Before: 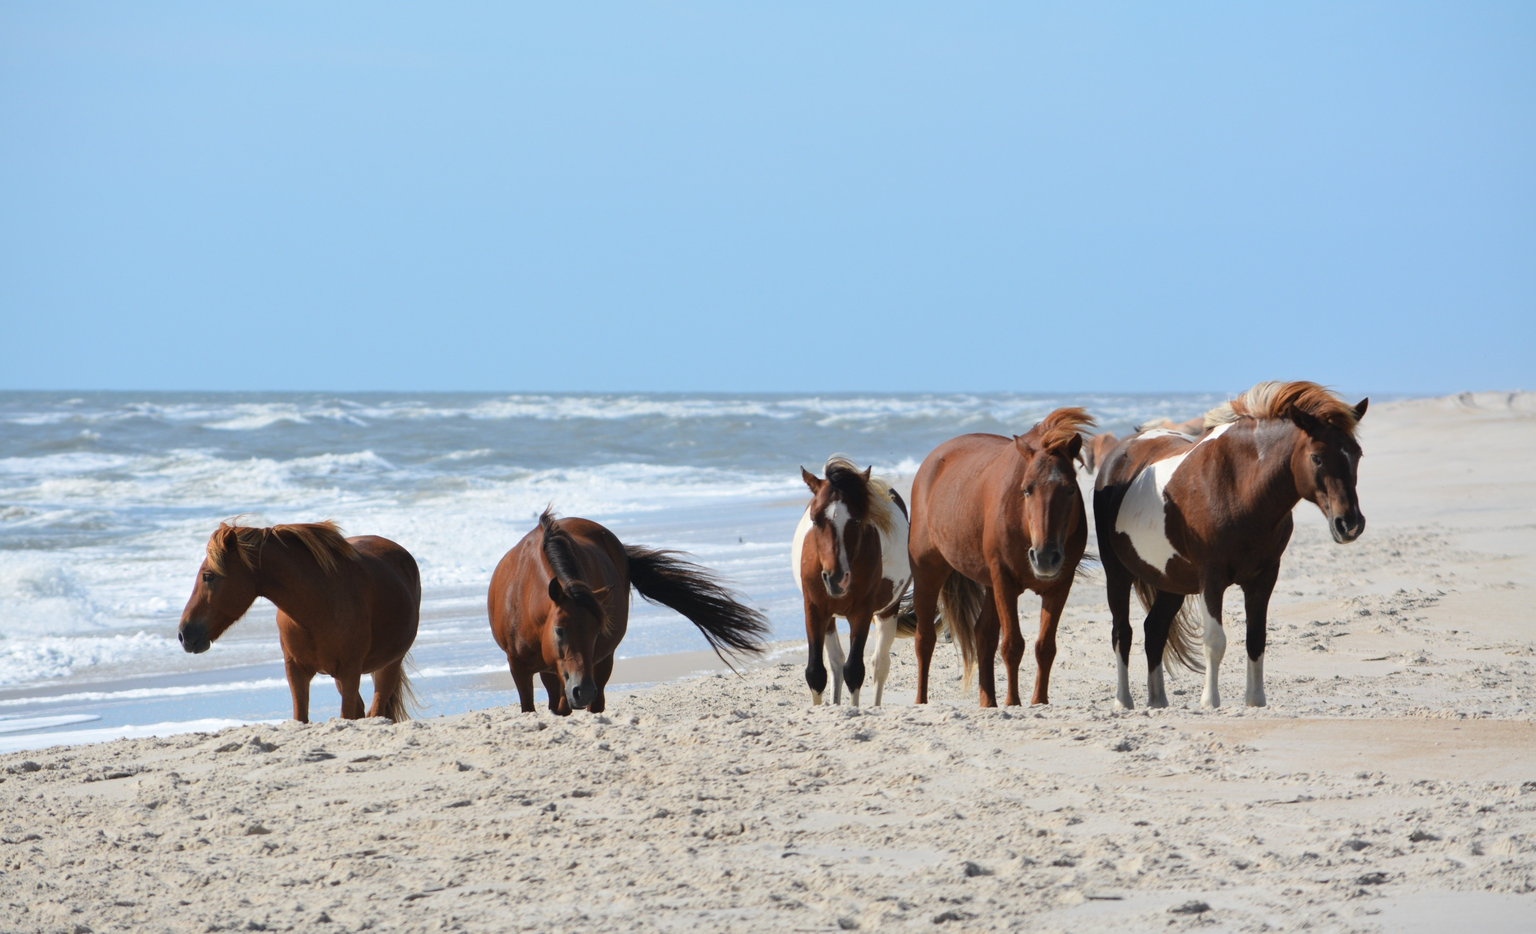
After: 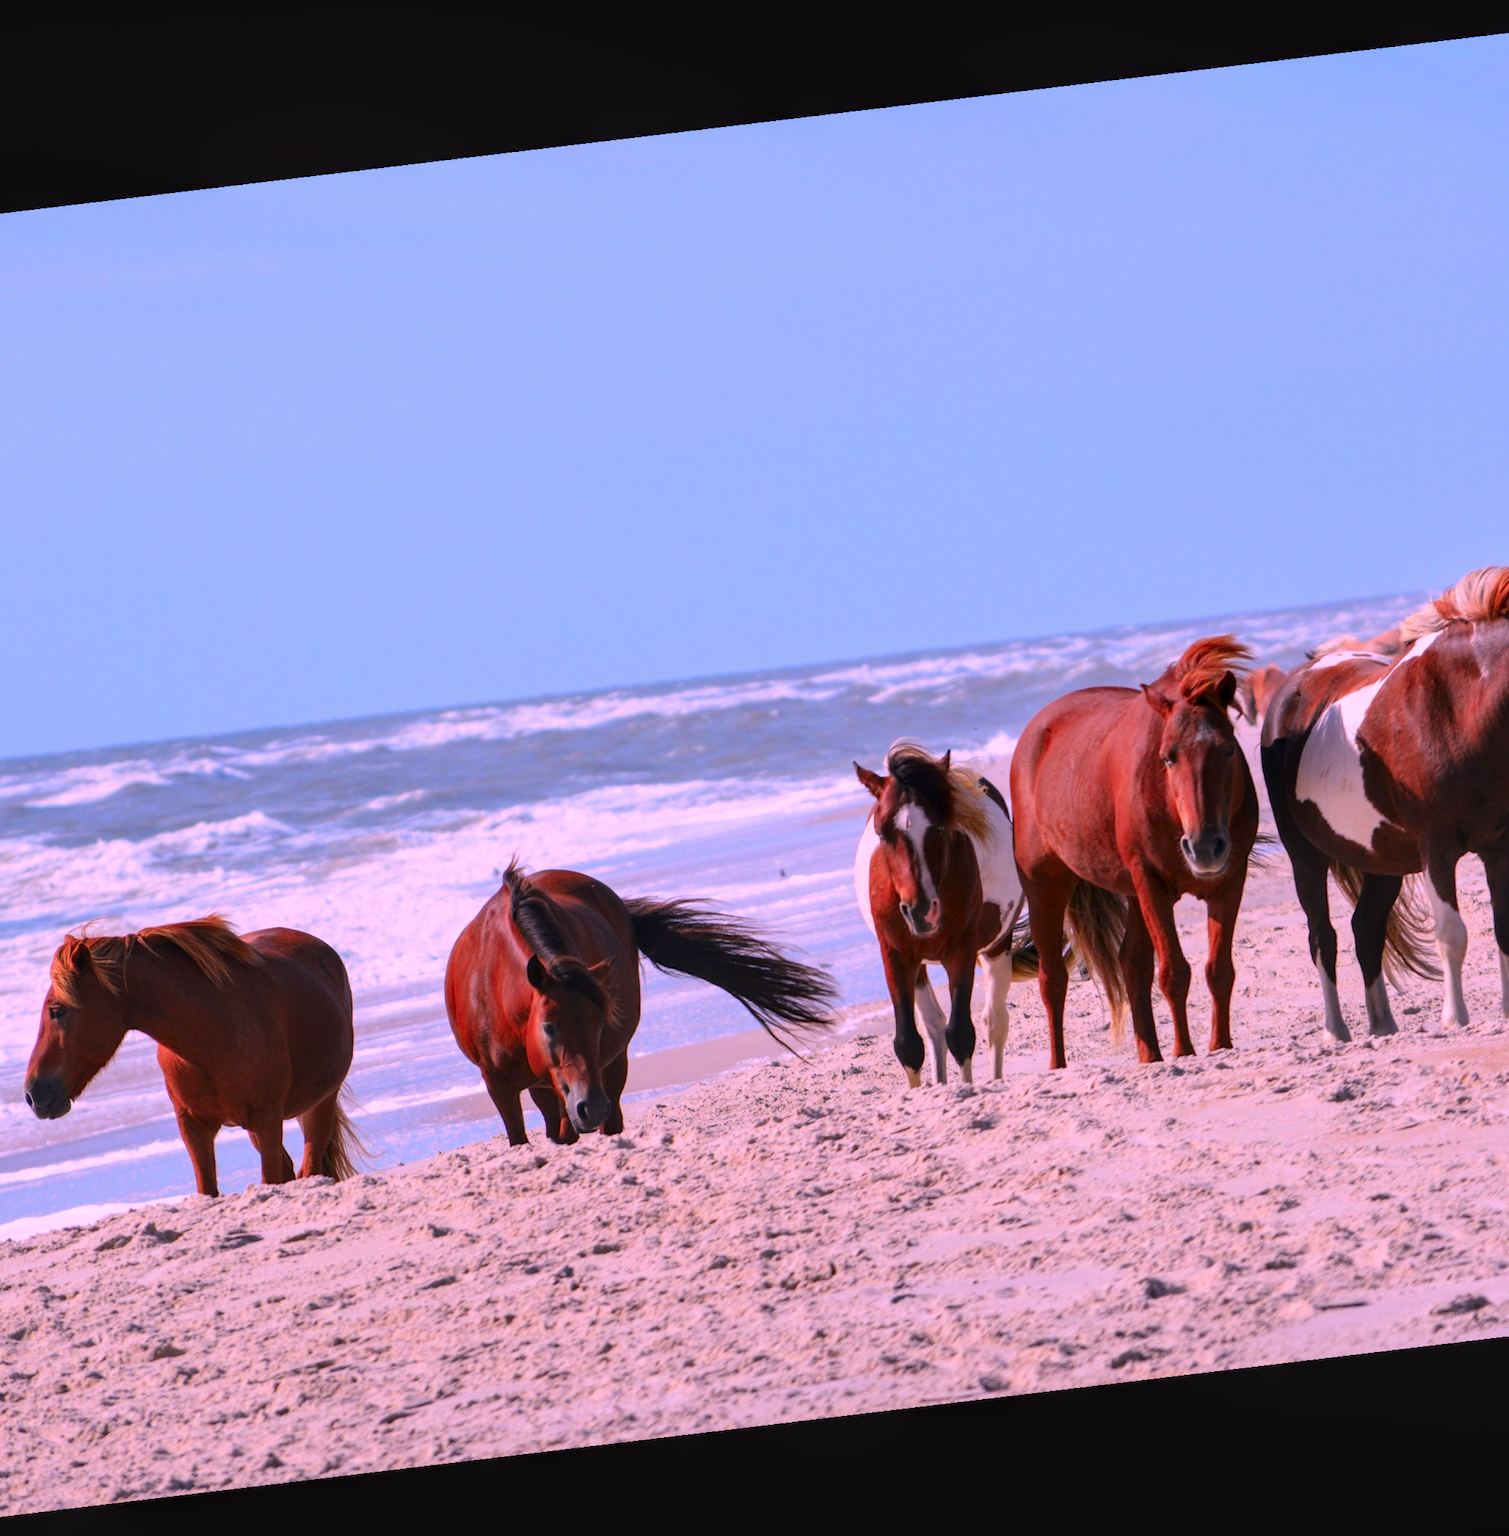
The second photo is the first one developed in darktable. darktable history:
local contrast: on, module defaults
contrast brightness saturation: saturation -0.05
color correction: highlights a* 19.5, highlights b* -11.53, saturation 1.69
crop and rotate: left 14.385%, right 18.948%
rotate and perspective: rotation -6.83°, automatic cropping off
